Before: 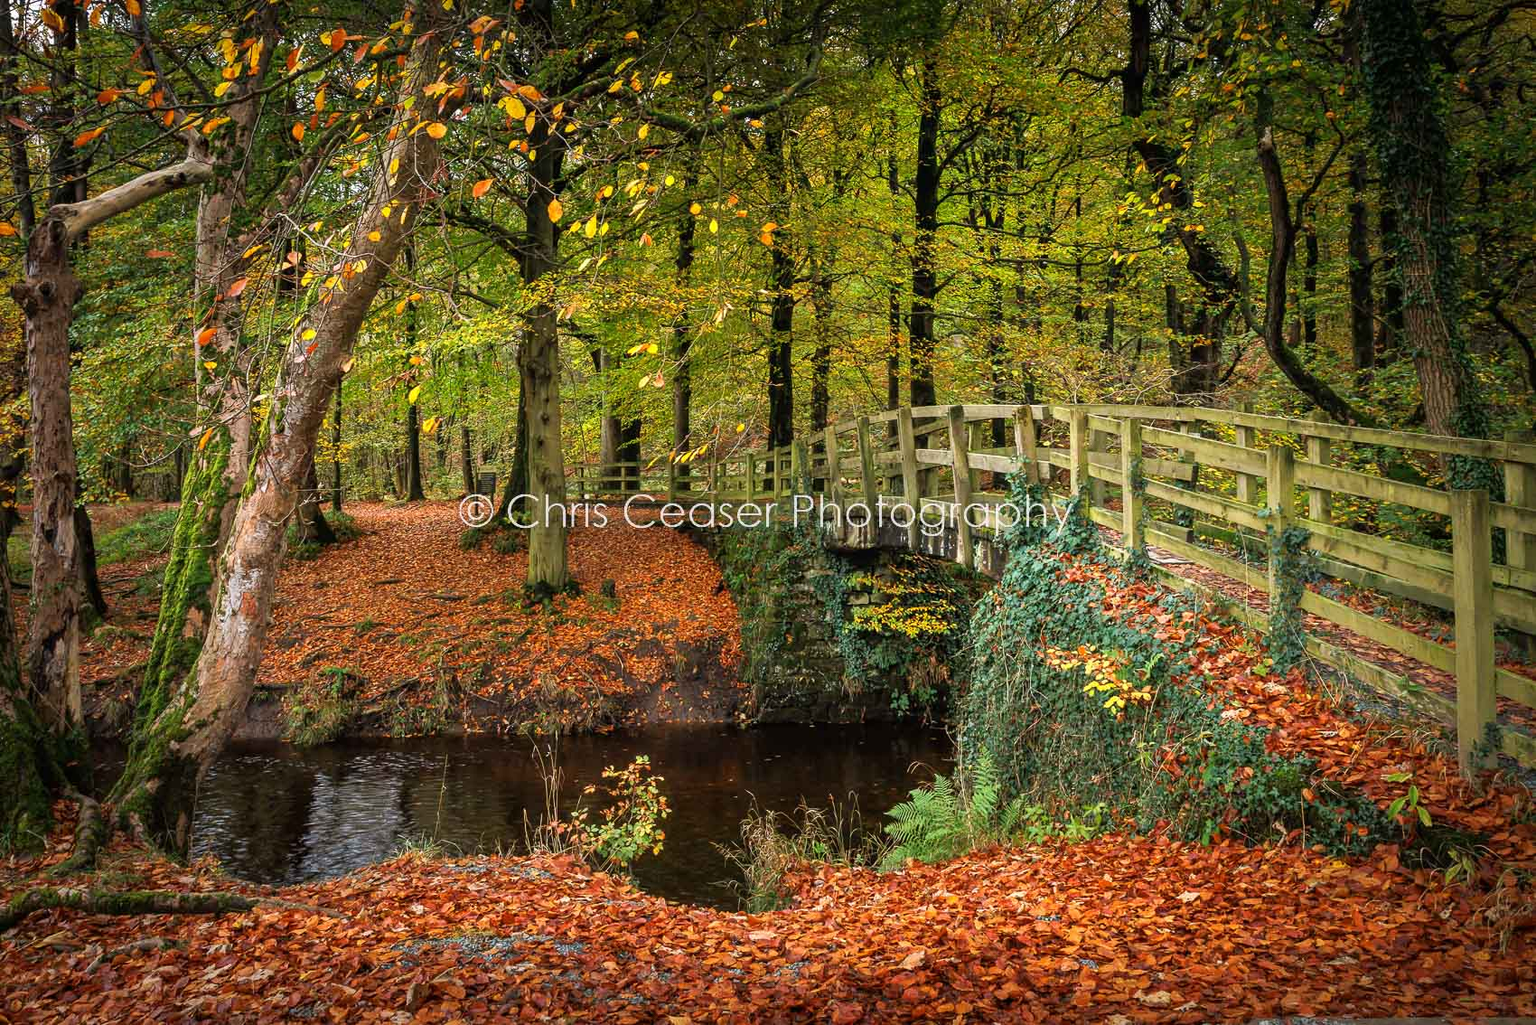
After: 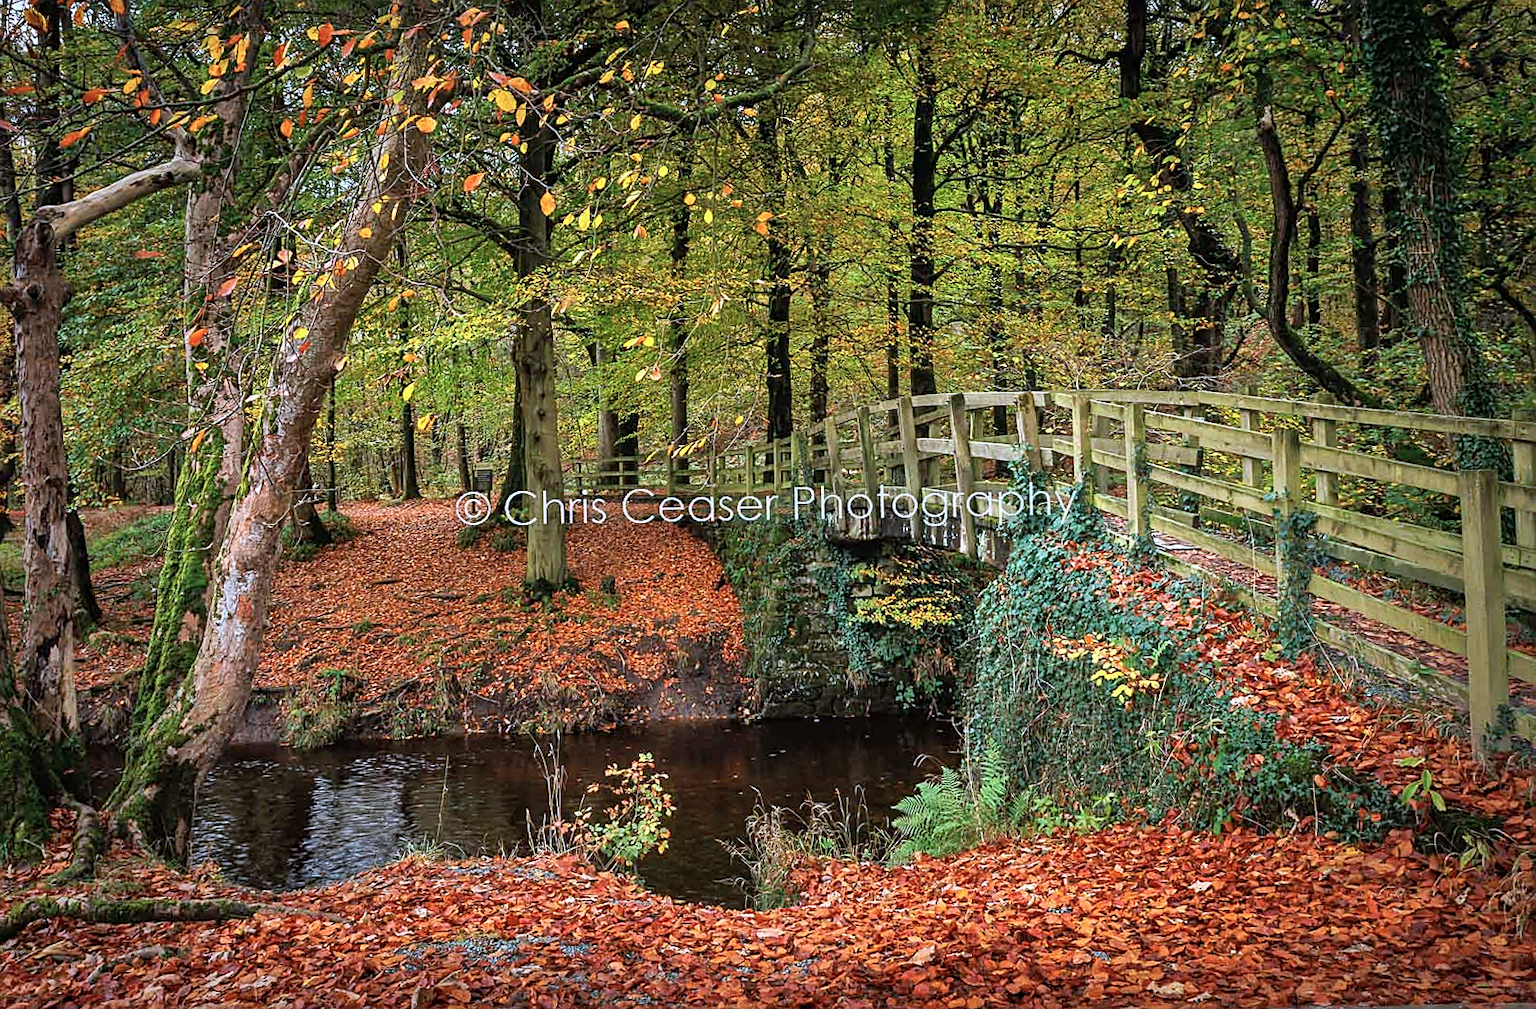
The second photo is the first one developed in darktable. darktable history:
rotate and perspective: rotation -1°, crop left 0.011, crop right 0.989, crop top 0.025, crop bottom 0.975
sharpen: on, module defaults
shadows and highlights: low approximation 0.01, soften with gaussian
color correction: highlights a* -2.24, highlights b* -18.1
